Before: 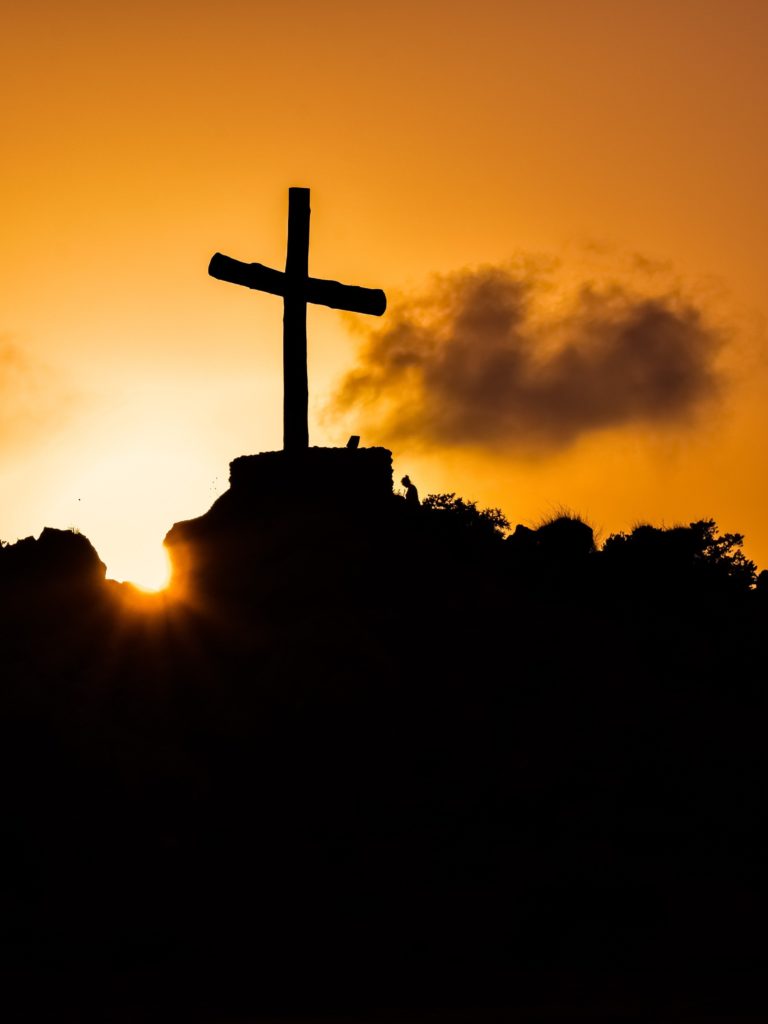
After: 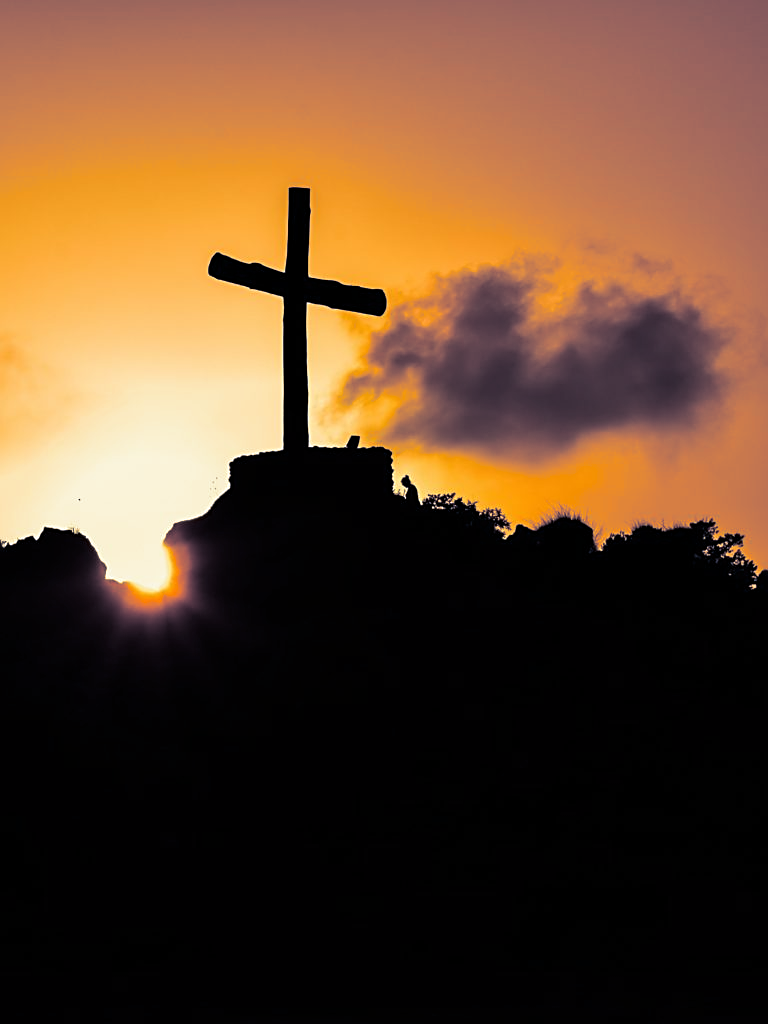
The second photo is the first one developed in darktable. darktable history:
split-toning: shadows › hue 230.4°
sharpen: on, module defaults
